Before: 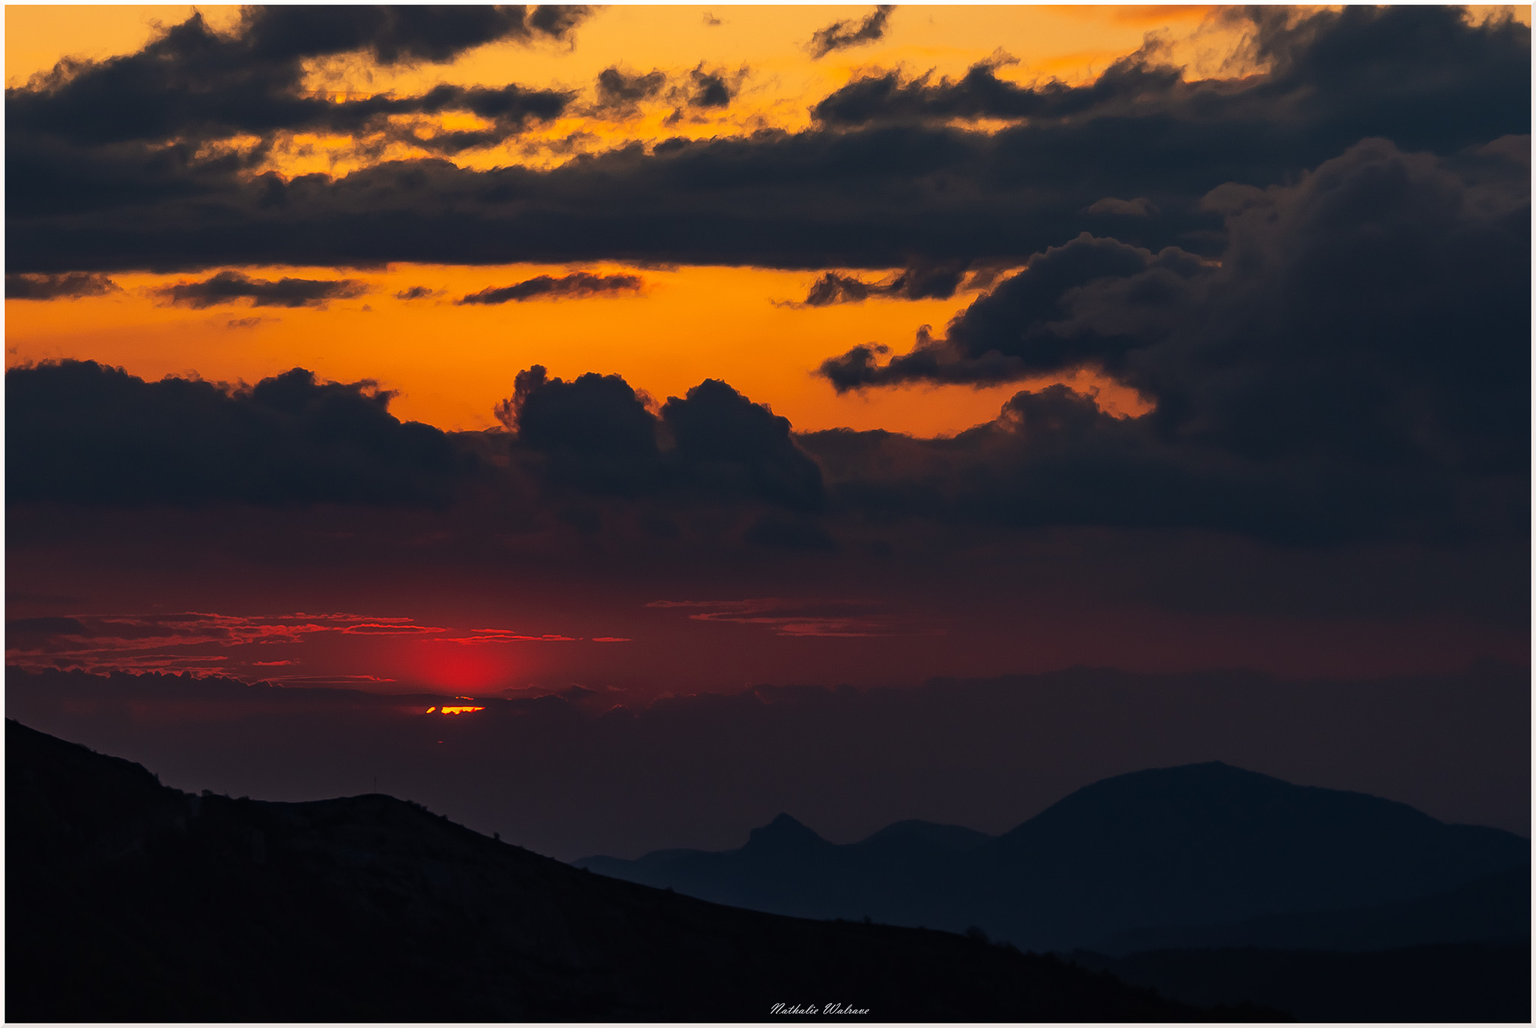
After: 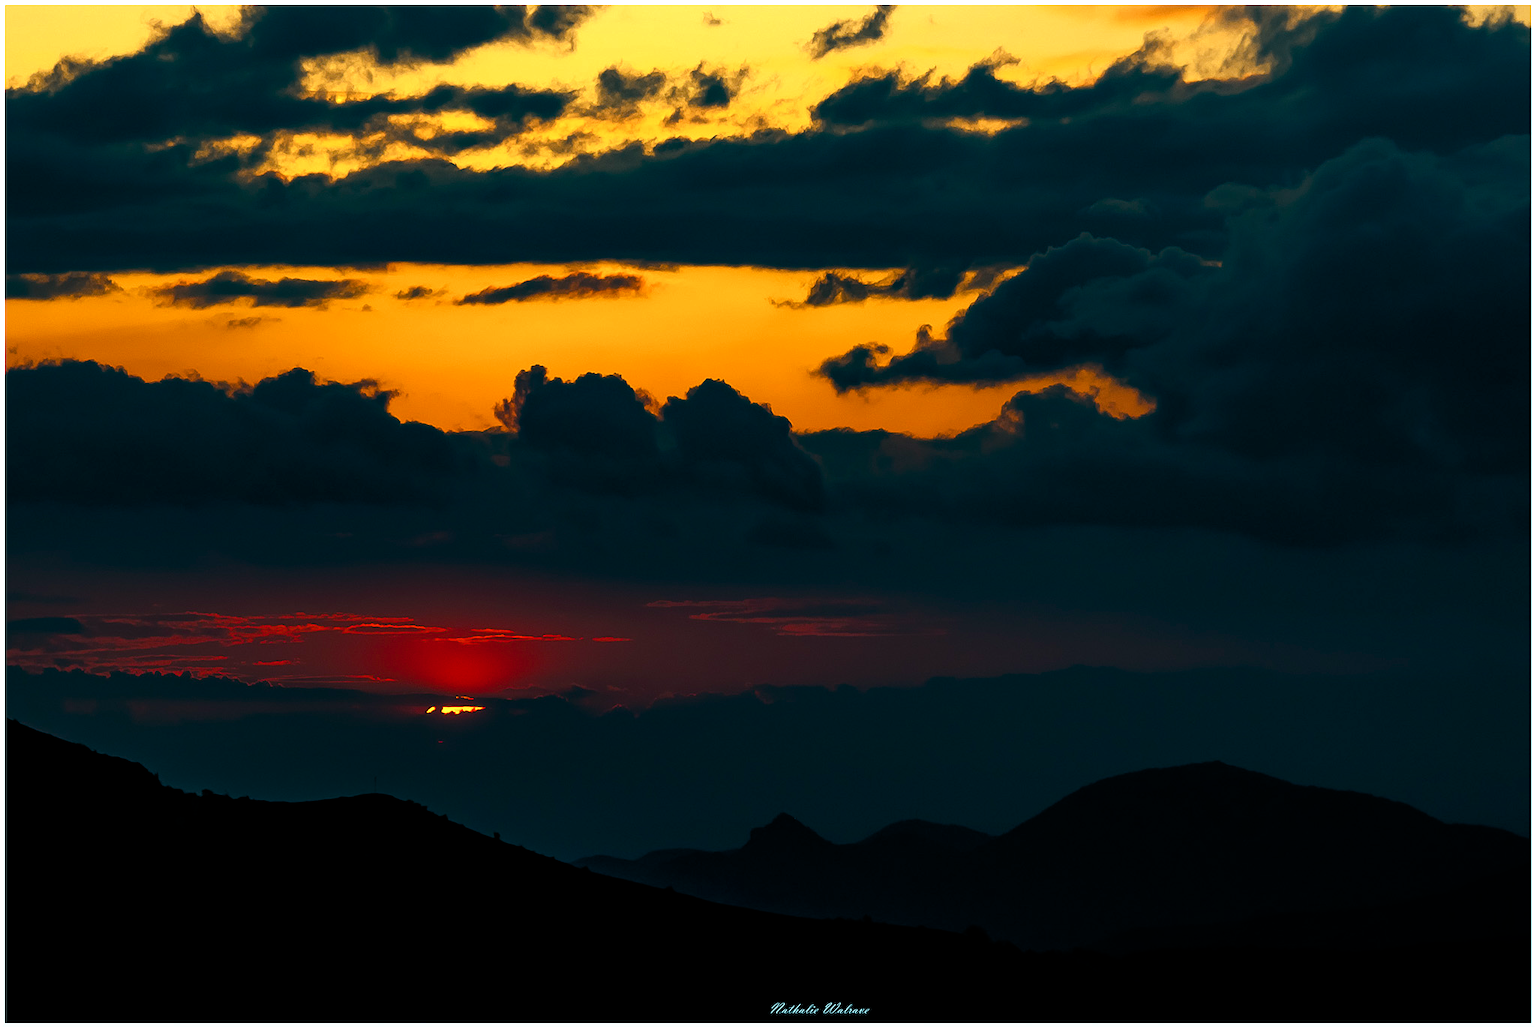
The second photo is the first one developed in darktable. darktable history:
color correction: highlights a* -2.24, highlights b* -18.1
color balance rgb: shadows lift › luminance -7.7%, shadows lift › chroma 2.13%, shadows lift › hue 165.27°, power › luminance -7.77%, power › chroma 1.1%, power › hue 215.88°, highlights gain › luminance 15.15%, highlights gain › chroma 7%, highlights gain › hue 125.57°, global offset › luminance -0.33%, global offset › chroma 0.11%, global offset › hue 165.27°, perceptual saturation grading › global saturation 24.42%, perceptual saturation grading › highlights -24.42%, perceptual saturation grading › mid-tones 24.42%, perceptual saturation grading › shadows 40%, perceptual brilliance grading › global brilliance -5%, perceptual brilliance grading › highlights 24.42%, perceptual brilliance grading › mid-tones 7%, perceptual brilliance grading › shadows -5%
